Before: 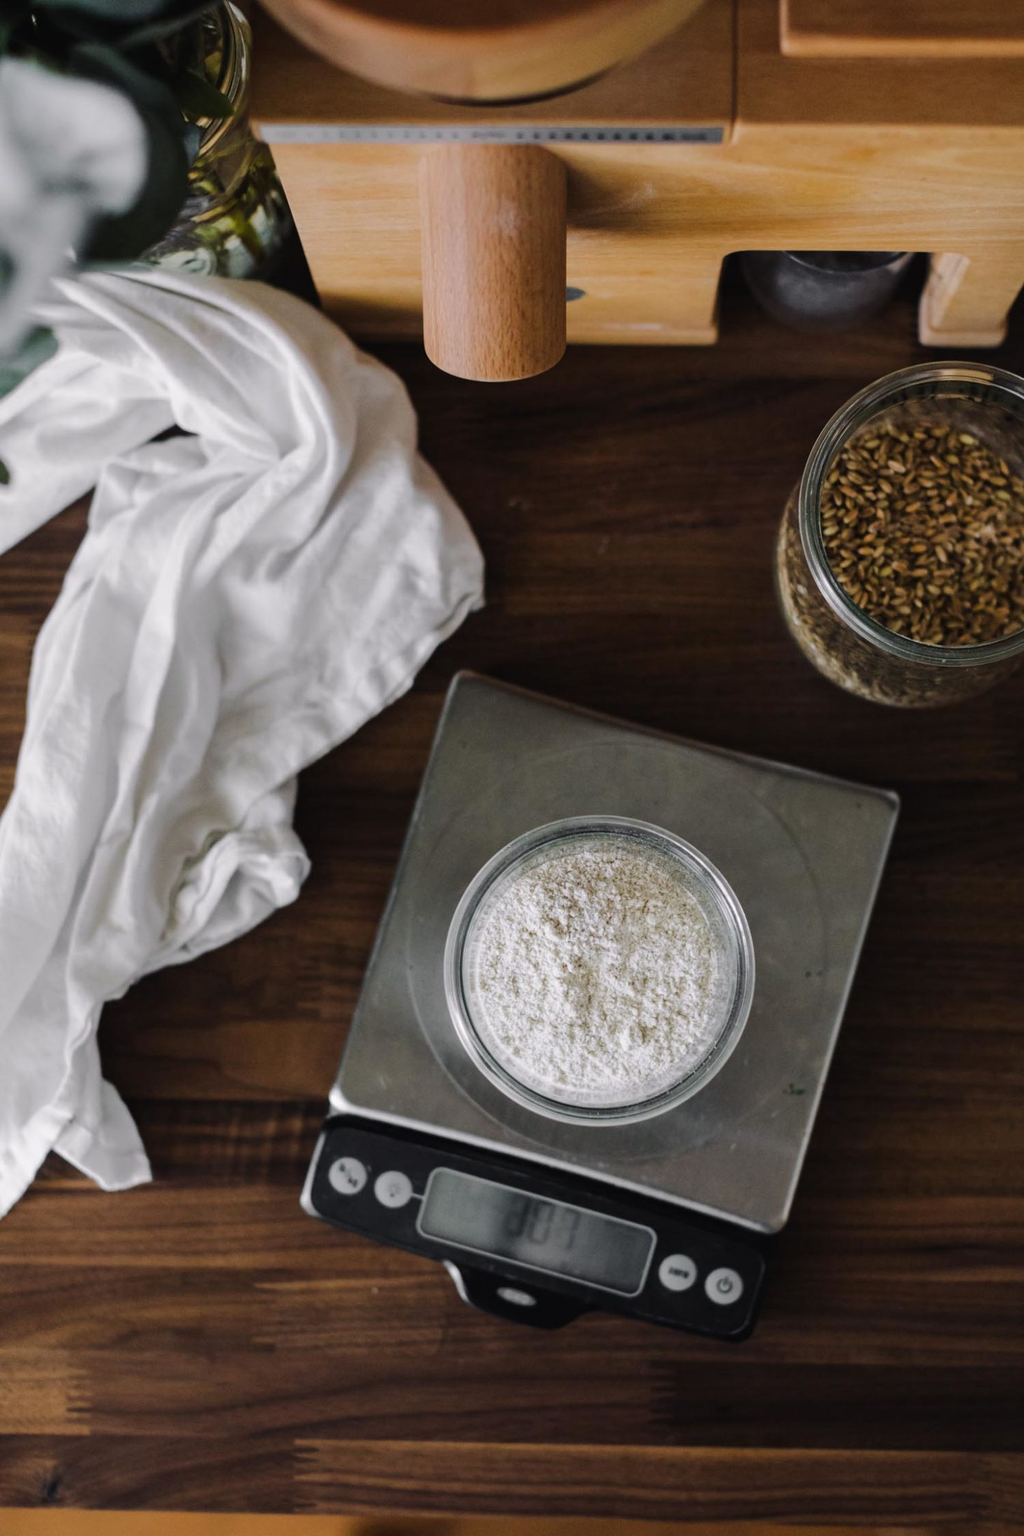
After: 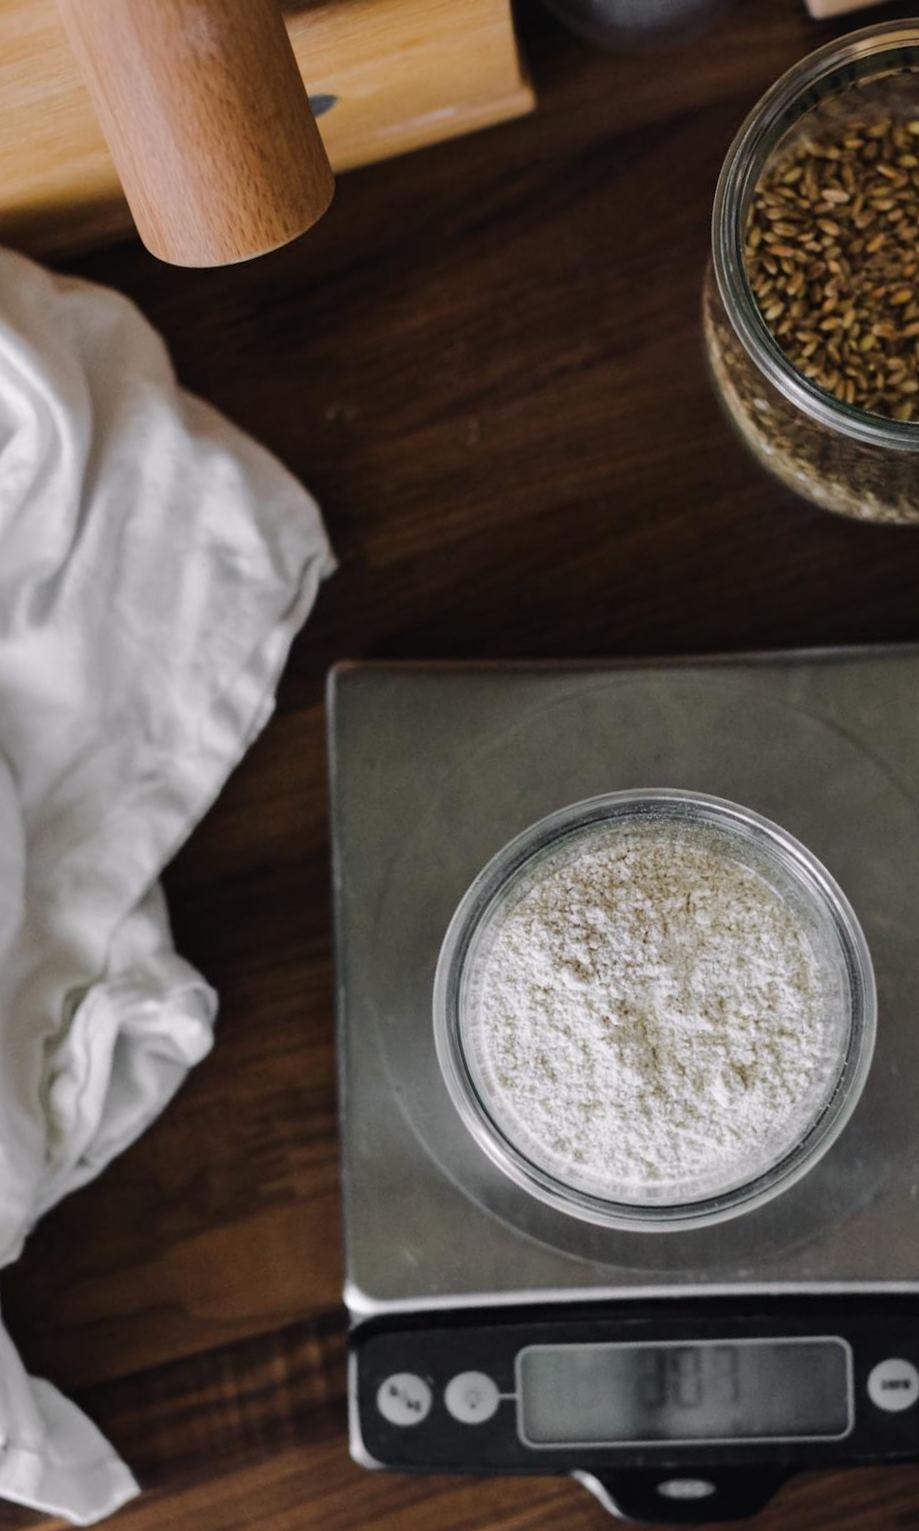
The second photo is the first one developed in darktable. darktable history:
crop and rotate: angle 18.03°, left 6.727%, right 4.165%, bottom 1.058%
